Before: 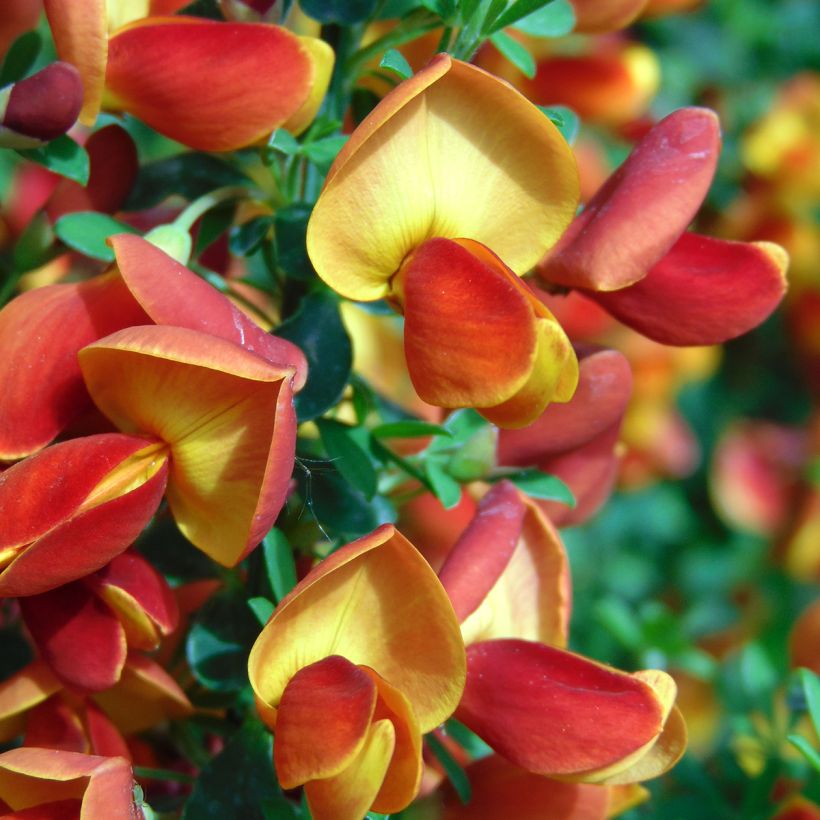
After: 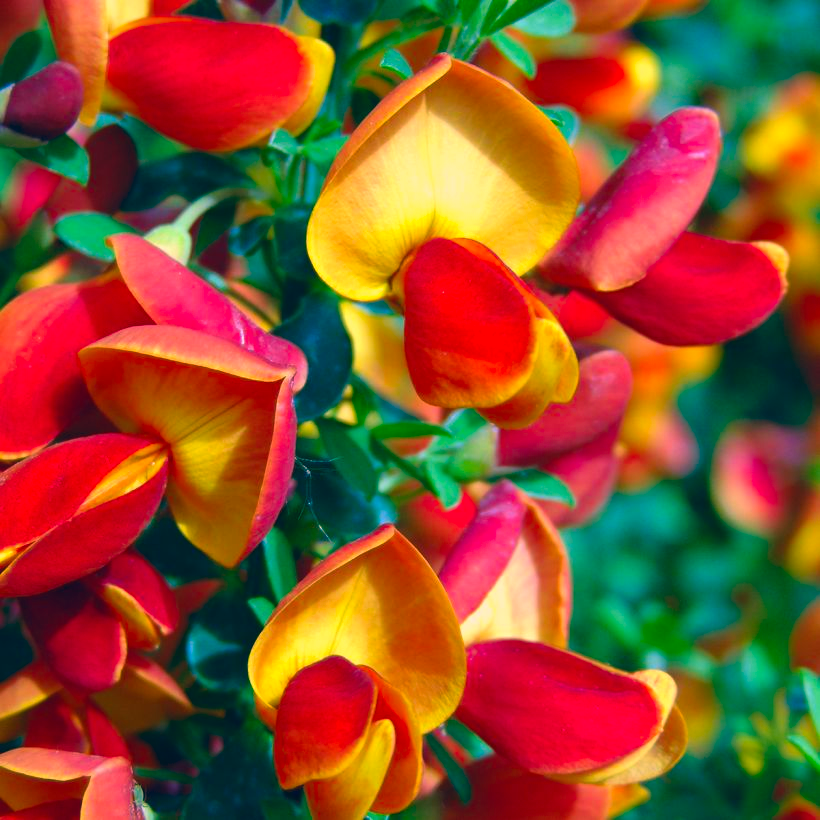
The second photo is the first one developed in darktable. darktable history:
color correction: highlights a* 17.18, highlights b* 0.279, shadows a* -15.45, shadows b* -14.19, saturation 1.49
